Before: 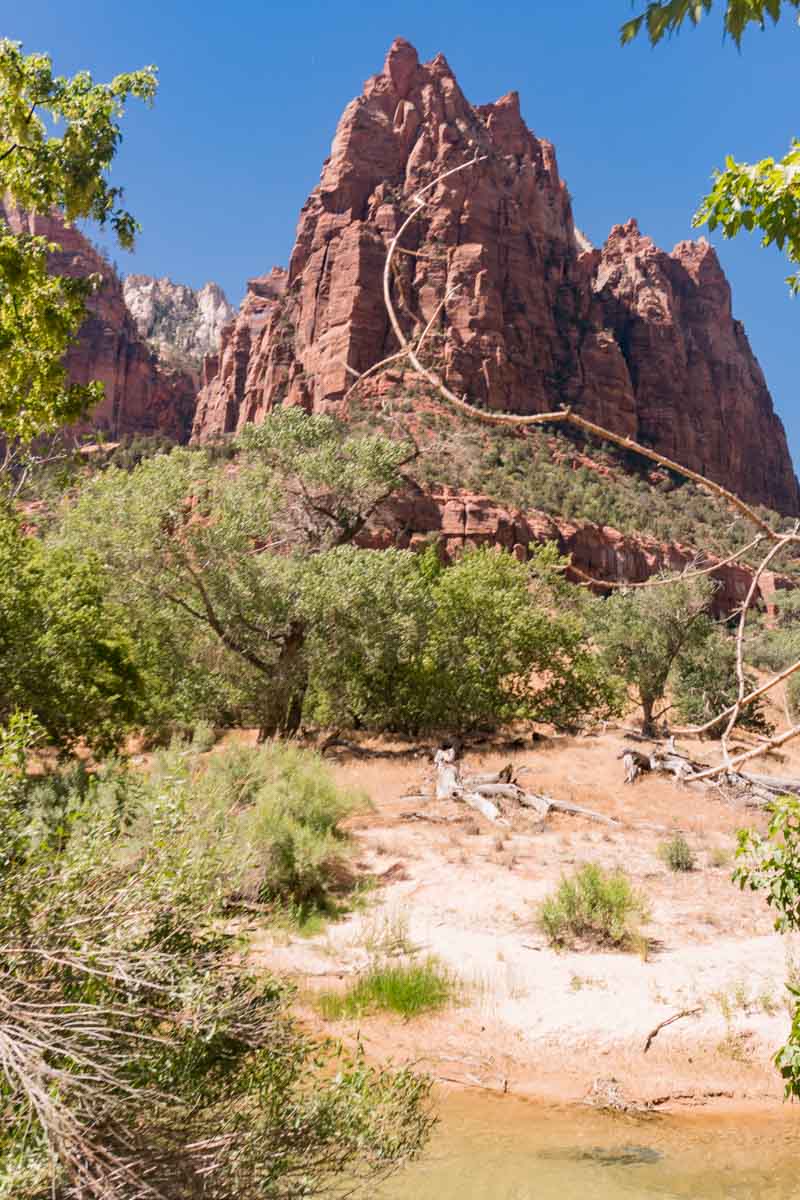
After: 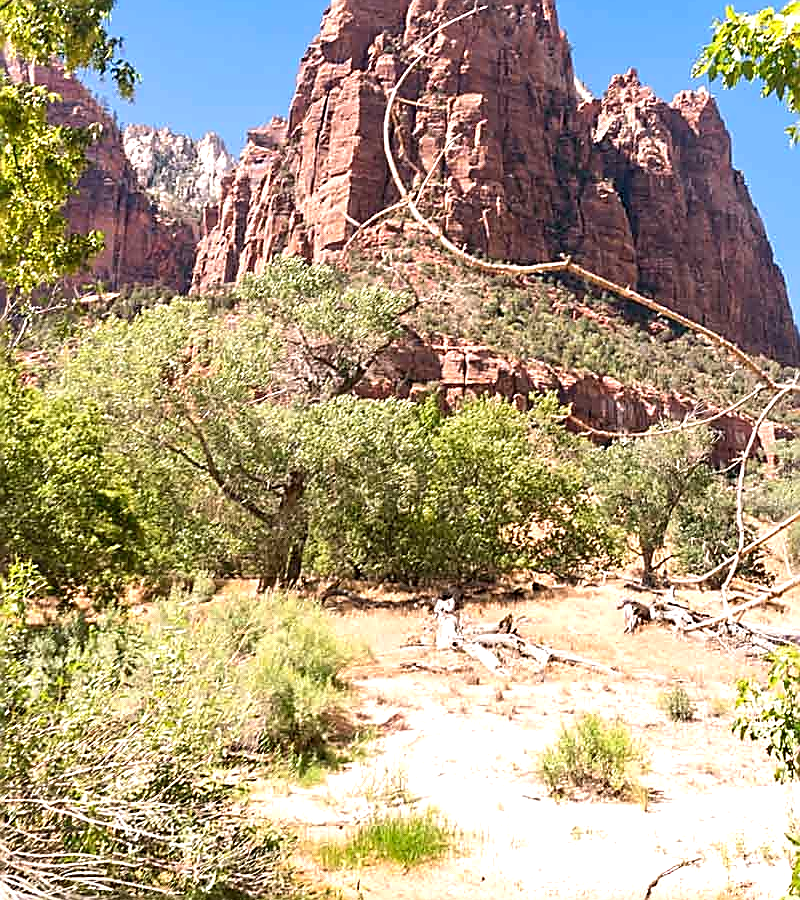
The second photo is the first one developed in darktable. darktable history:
crop and rotate: top 12.5%, bottom 12.5%
rotate and perspective: crop left 0, crop top 0
exposure: black level correction 0, exposure 0.7 EV, compensate exposure bias true, compensate highlight preservation false
sharpen: radius 1.685, amount 1.294
